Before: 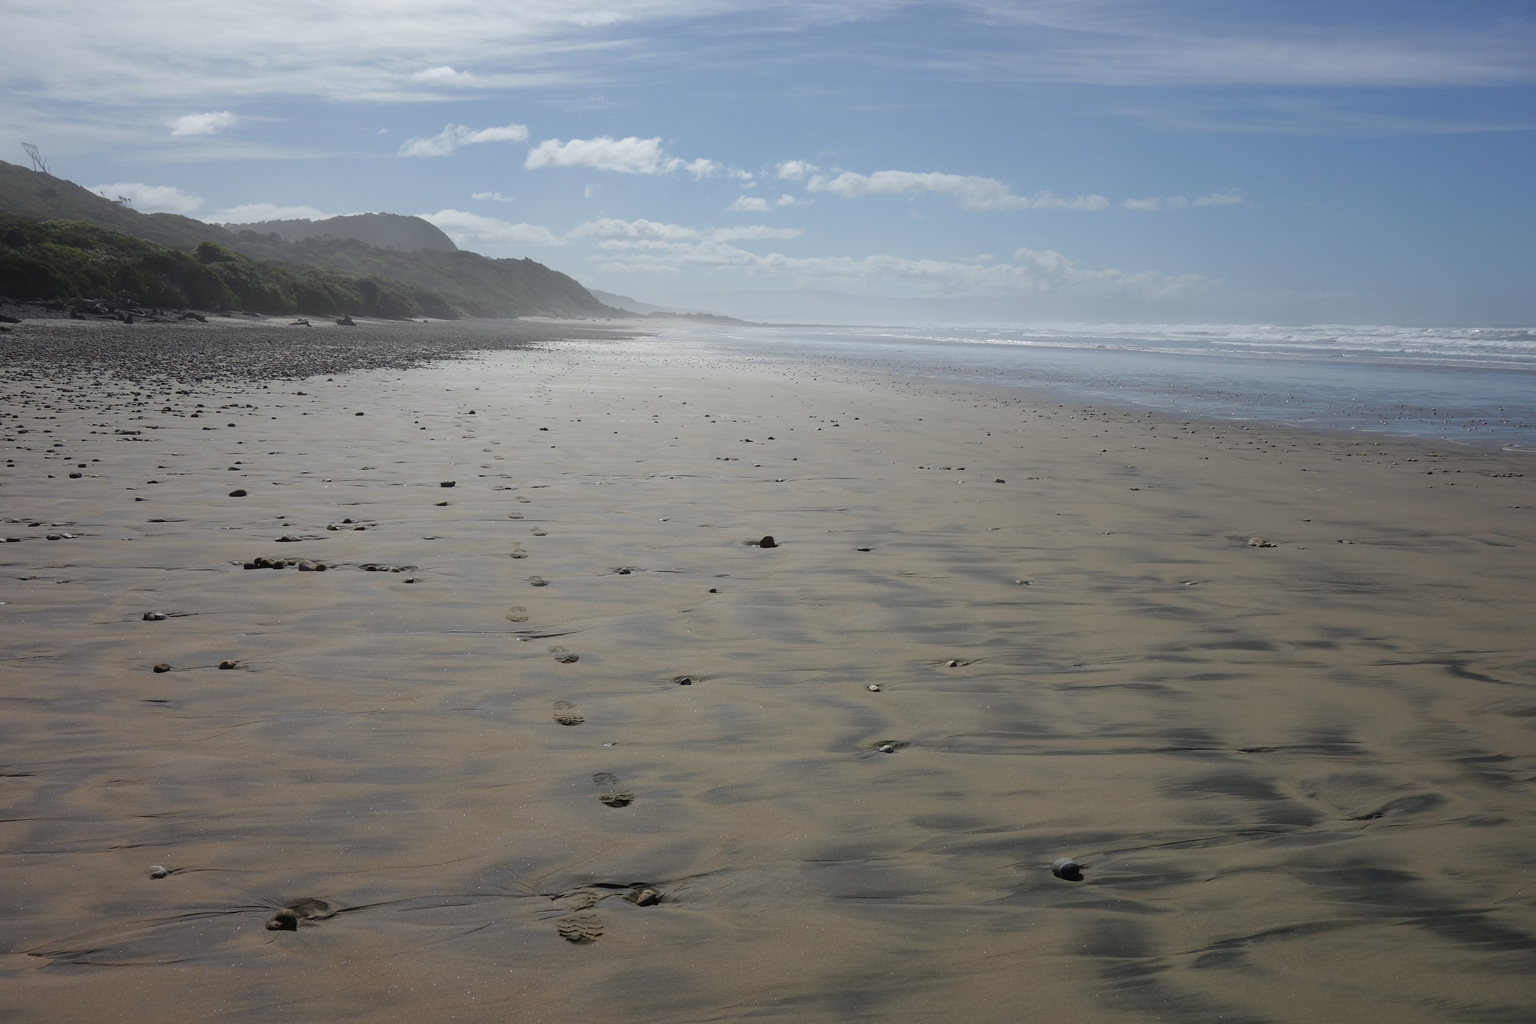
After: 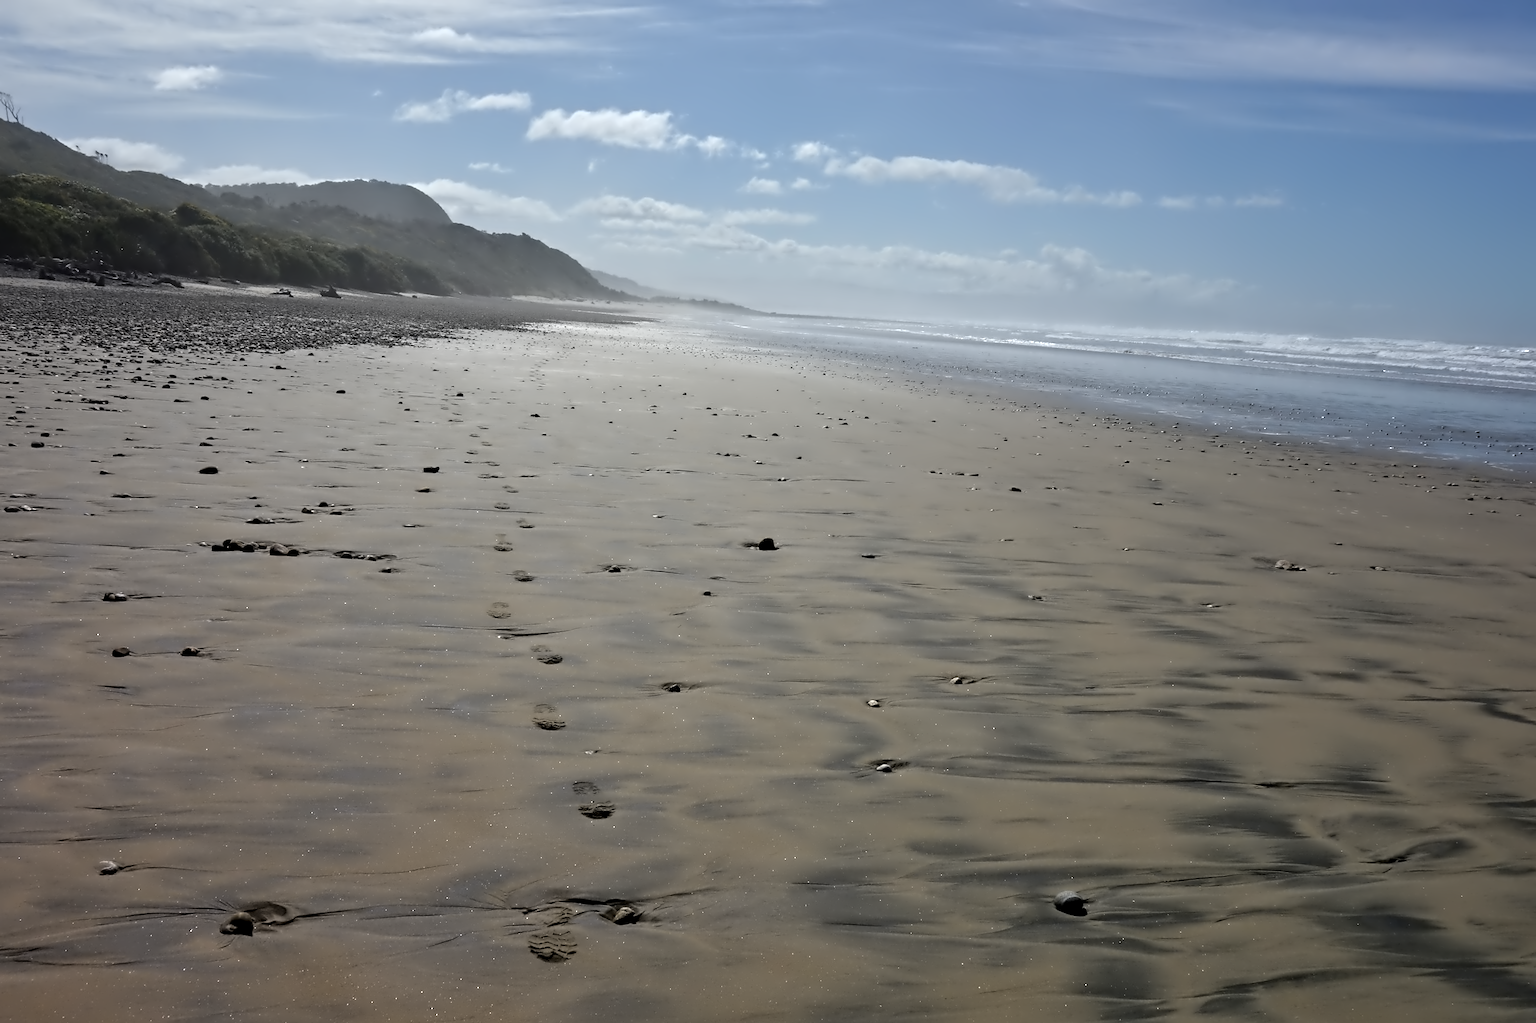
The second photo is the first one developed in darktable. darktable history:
color balance rgb: linear chroma grading › global chroma 0.967%, perceptual saturation grading › global saturation 0.556%, global vibrance 25.743%, contrast 6.563%
contrast equalizer: y [[0.5, 0.542, 0.583, 0.625, 0.667, 0.708], [0.5 ×6], [0.5 ×6], [0, 0.033, 0.067, 0.1, 0.133, 0.167], [0, 0.05, 0.1, 0.15, 0.2, 0.25]]
crop and rotate: angle -2.27°
